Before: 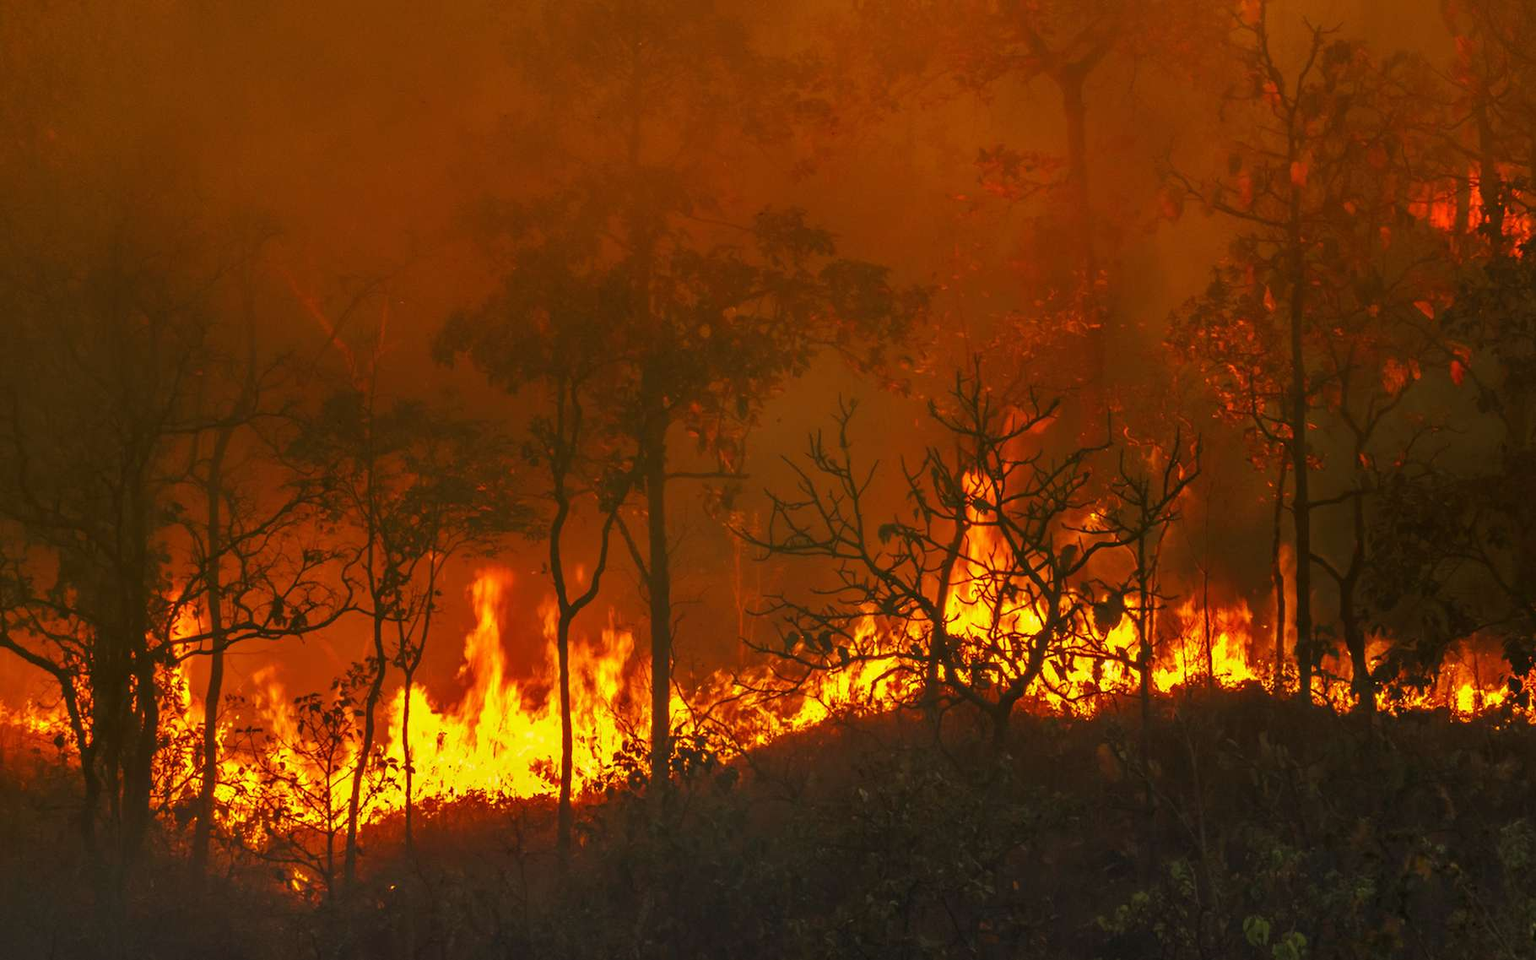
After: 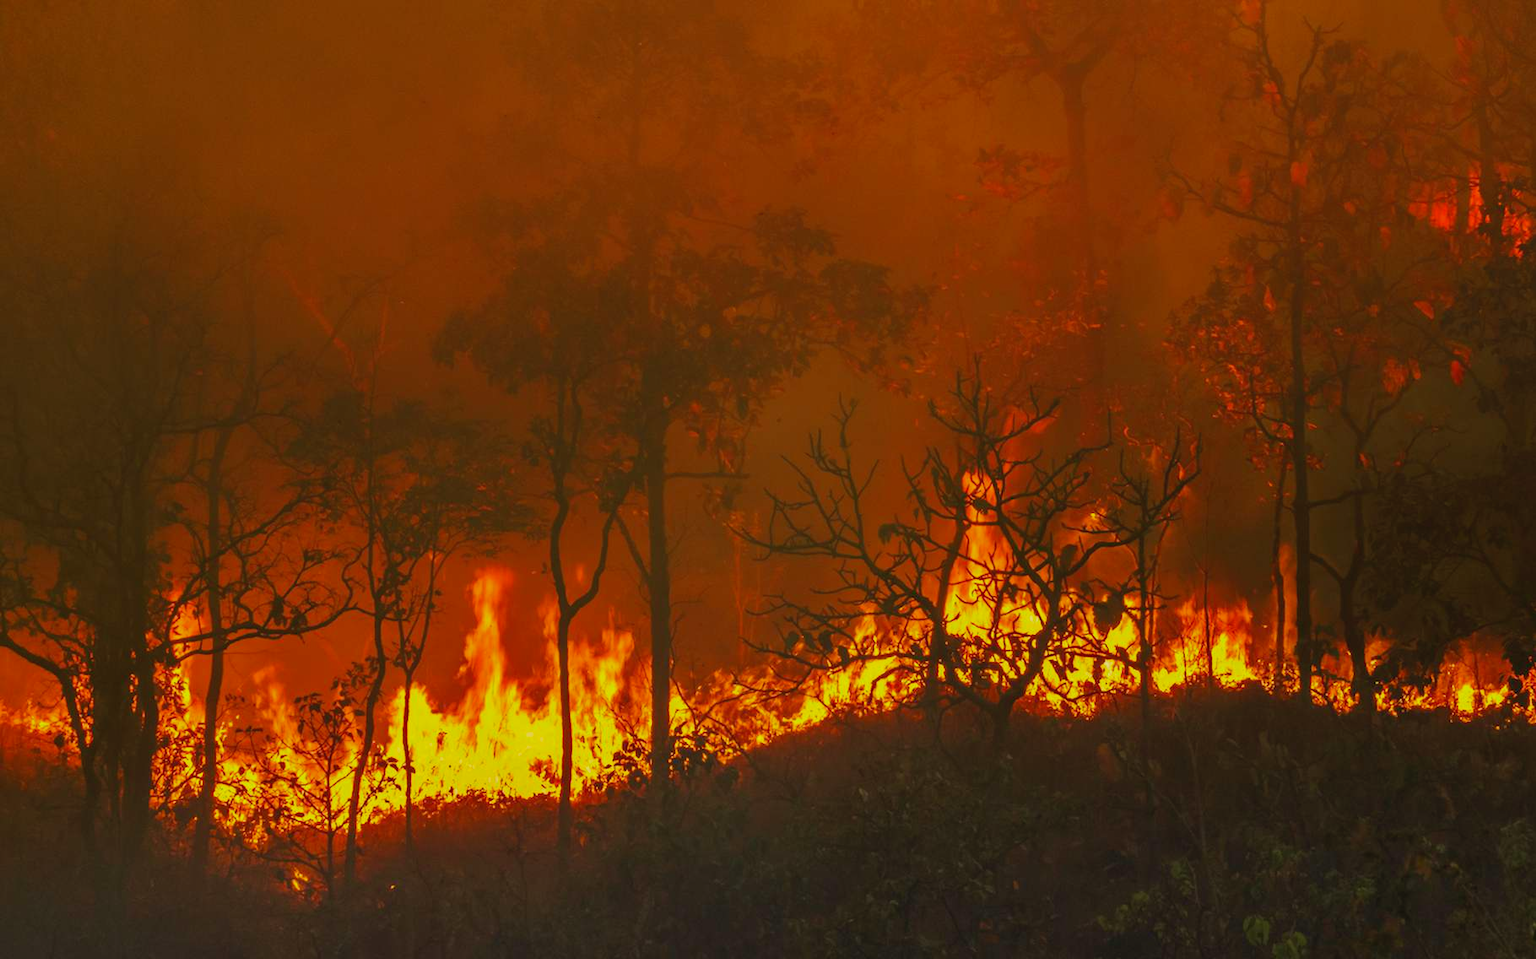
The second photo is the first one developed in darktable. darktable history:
velvia: on, module defaults
local contrast: highlights 68%, shadows 68%, detail 82%, midtone range 0.325
